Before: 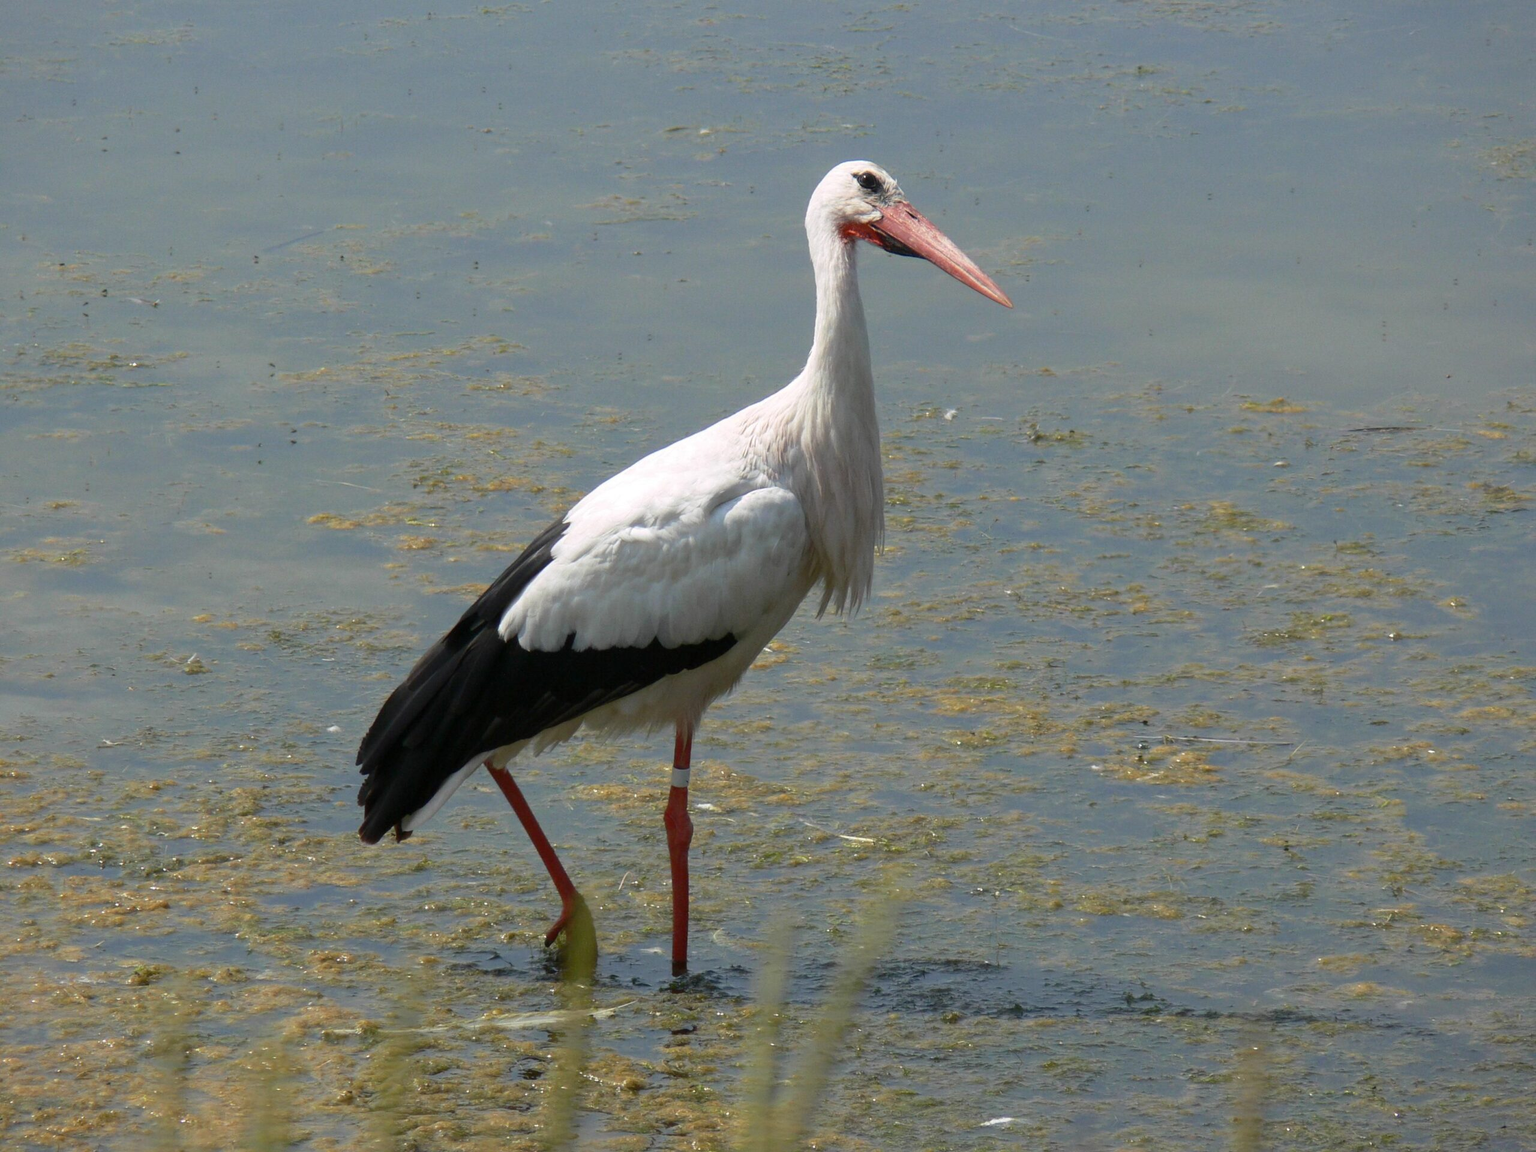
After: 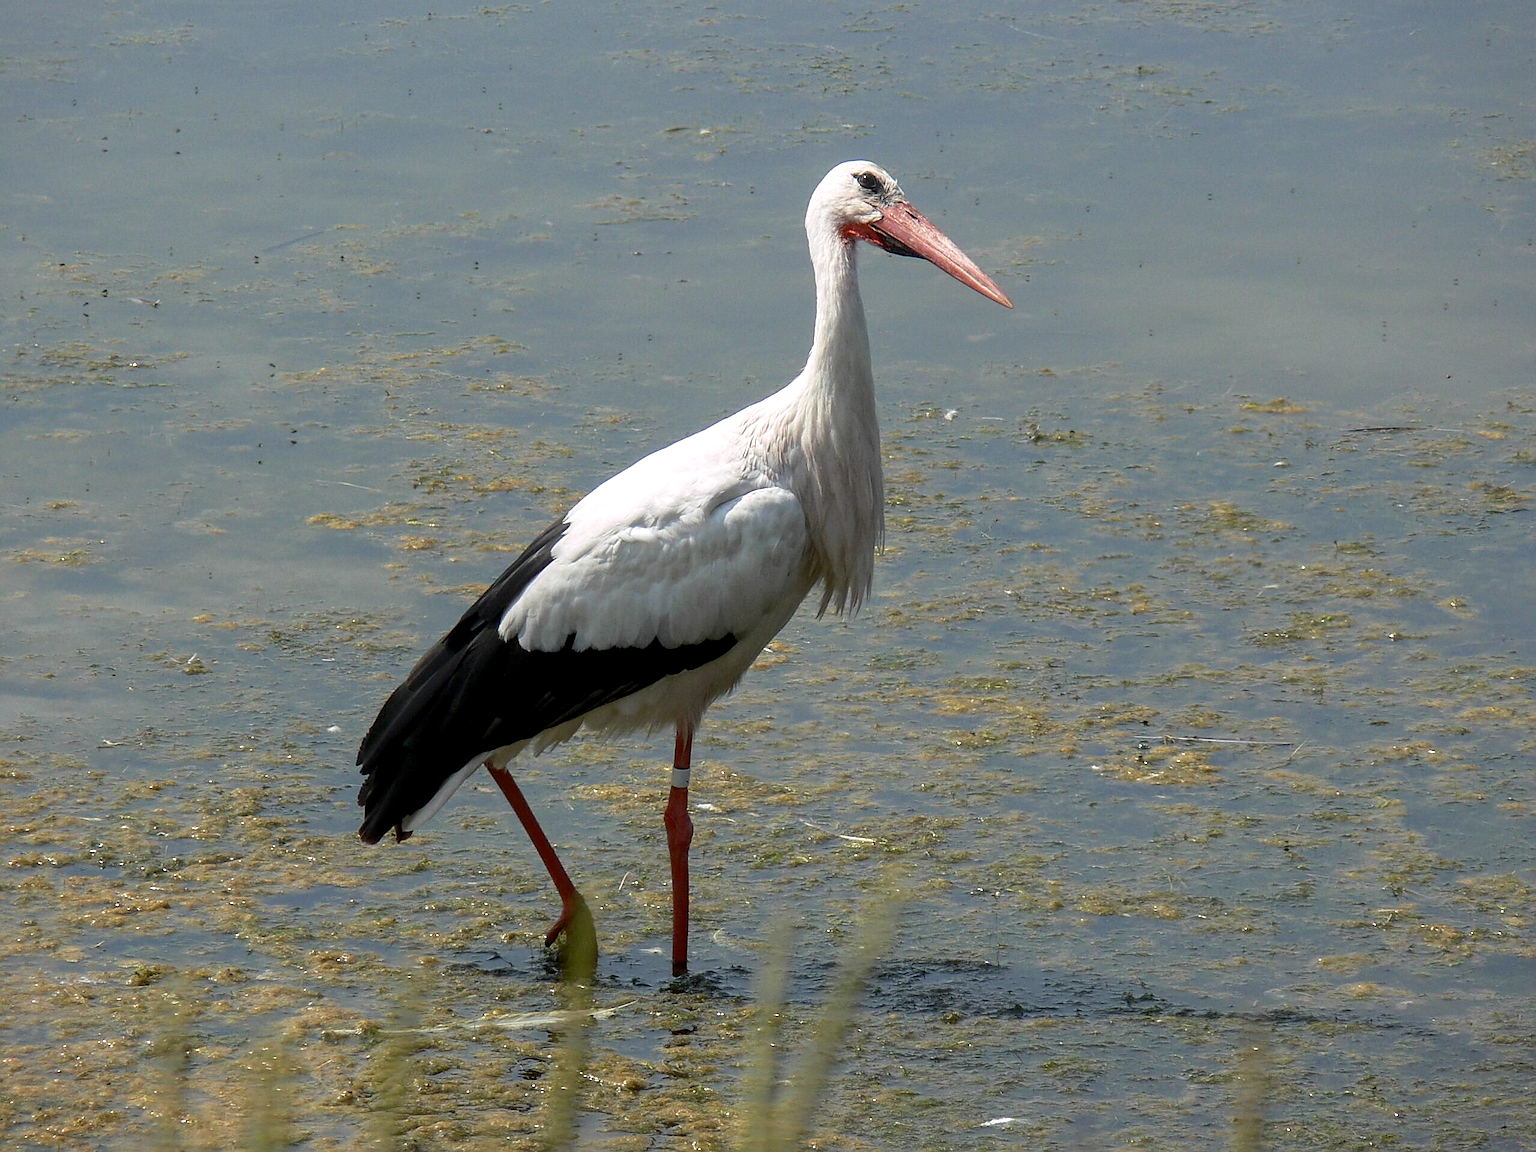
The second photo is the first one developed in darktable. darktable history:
sharpen: radius 1.4, amount 1.25, threshold 0.7
white balance: emerald 1
local contrast: detail 130%
